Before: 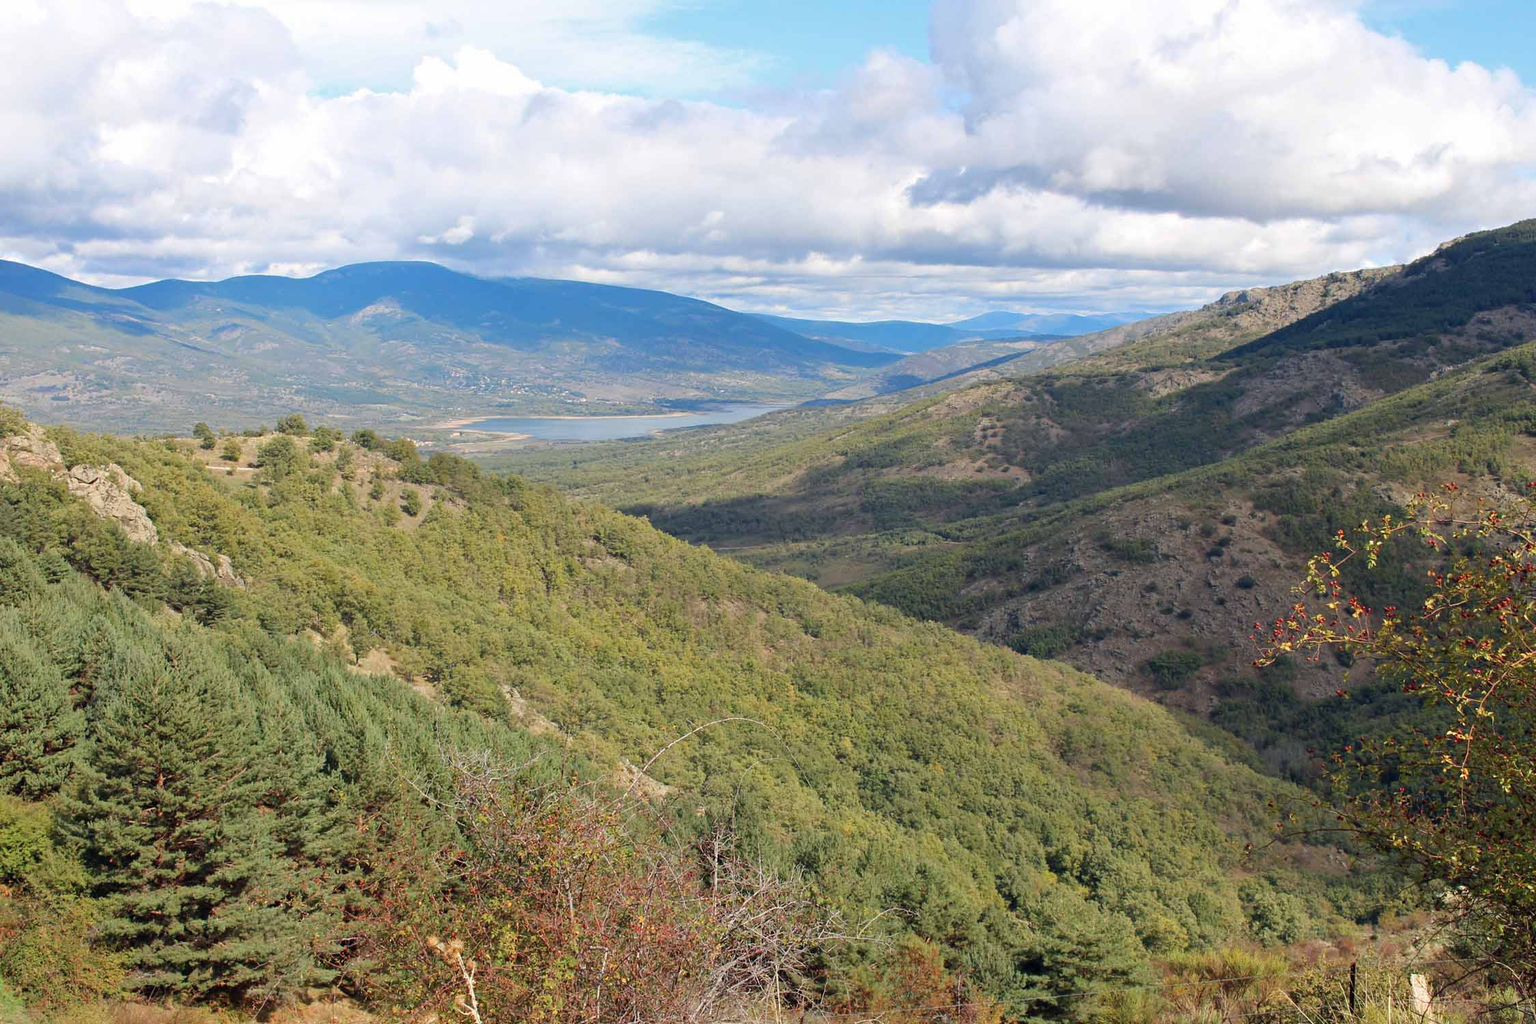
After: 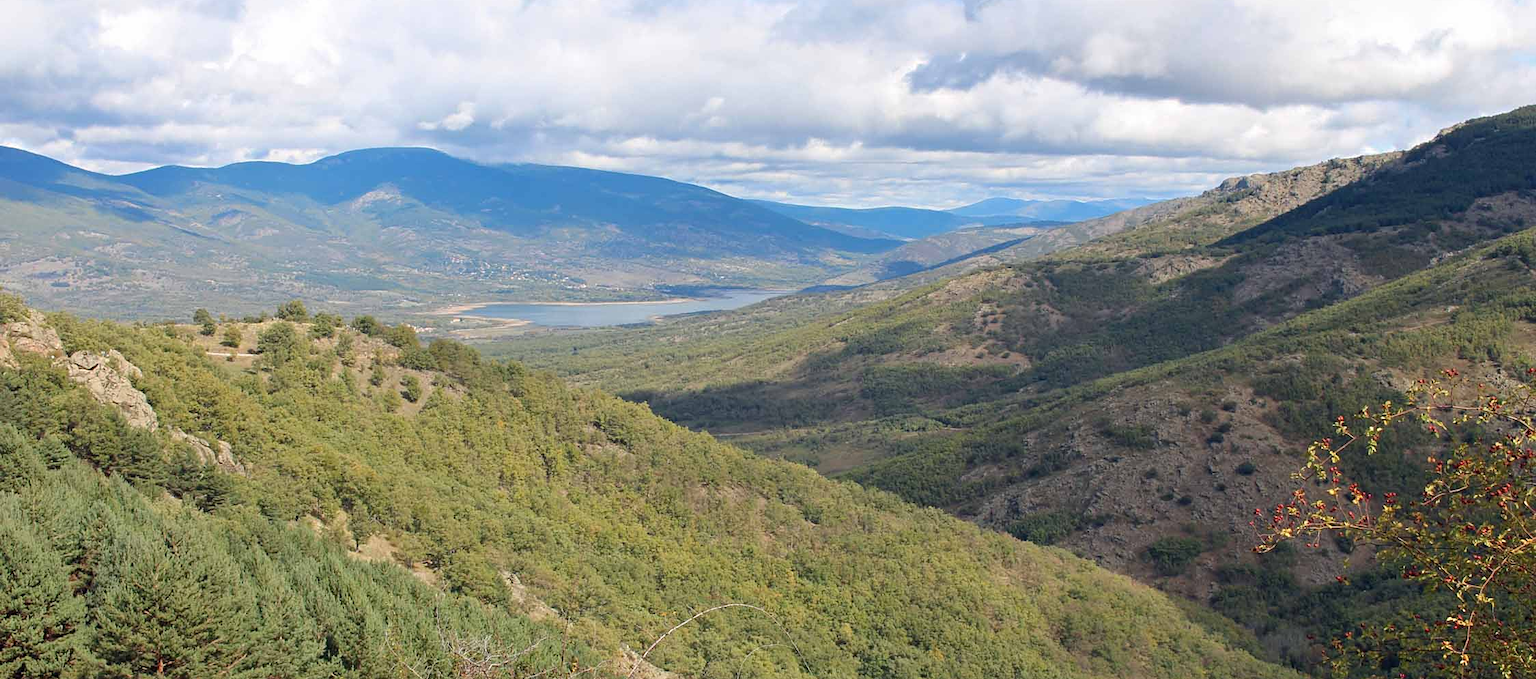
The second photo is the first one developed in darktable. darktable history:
sharpen: amount 0.205
crop: top 11.184%, bottom 22.431%
